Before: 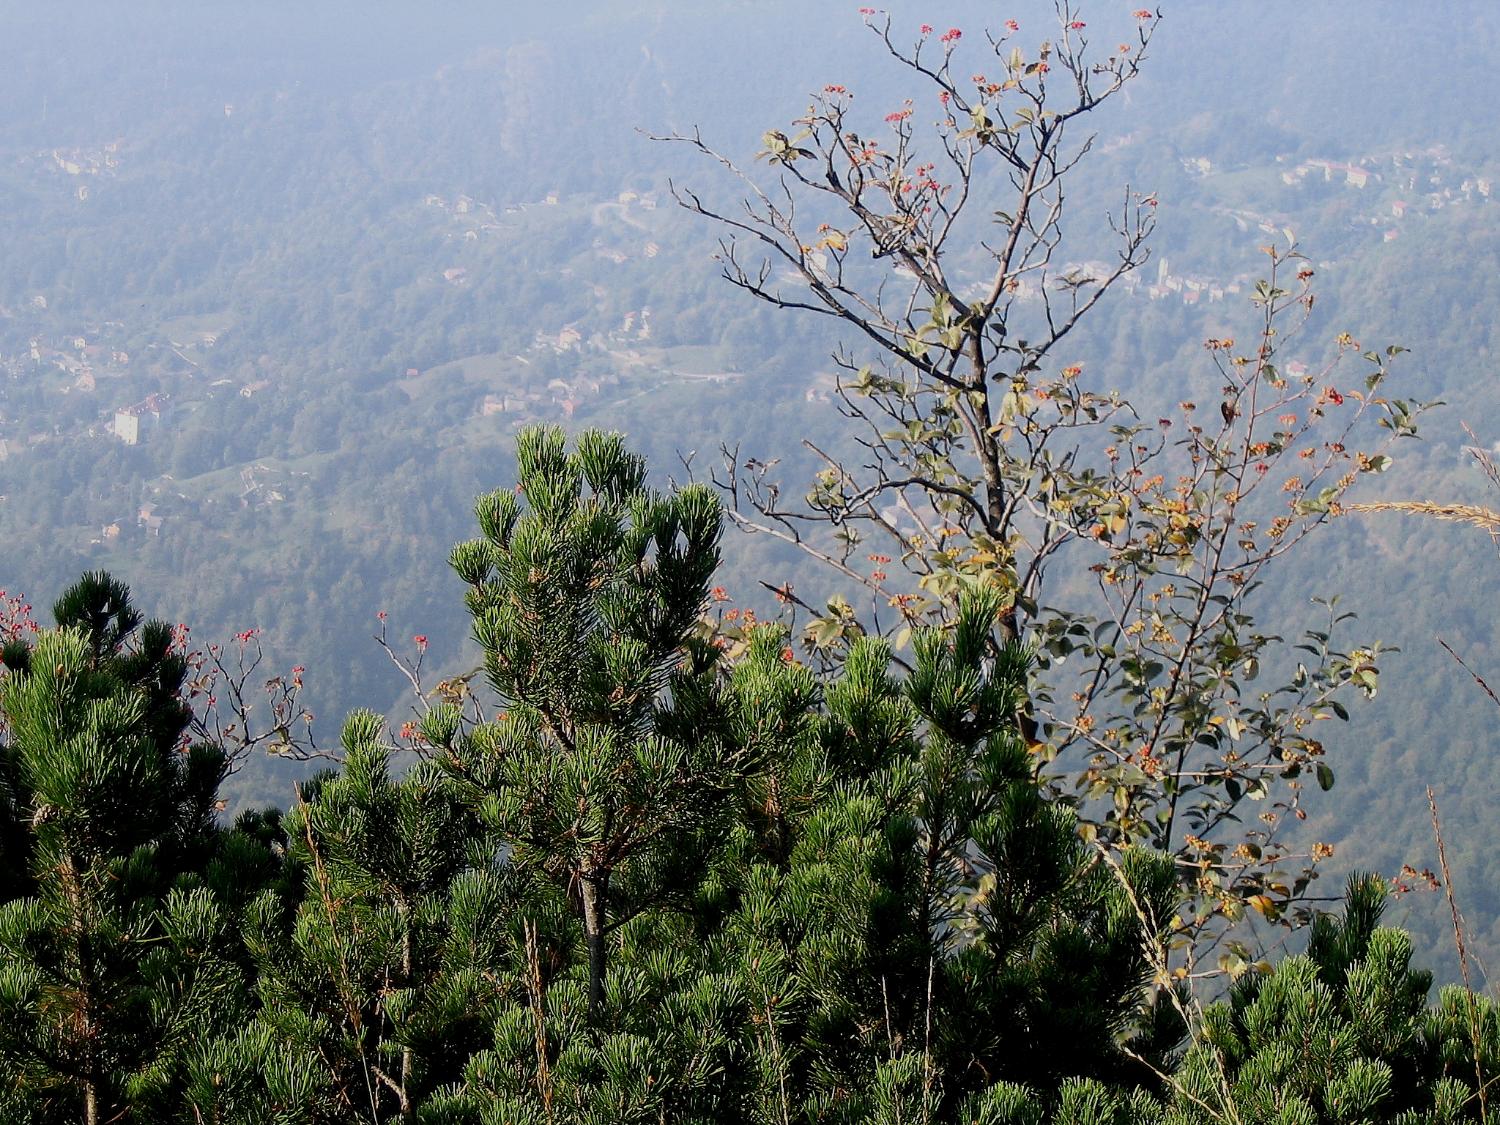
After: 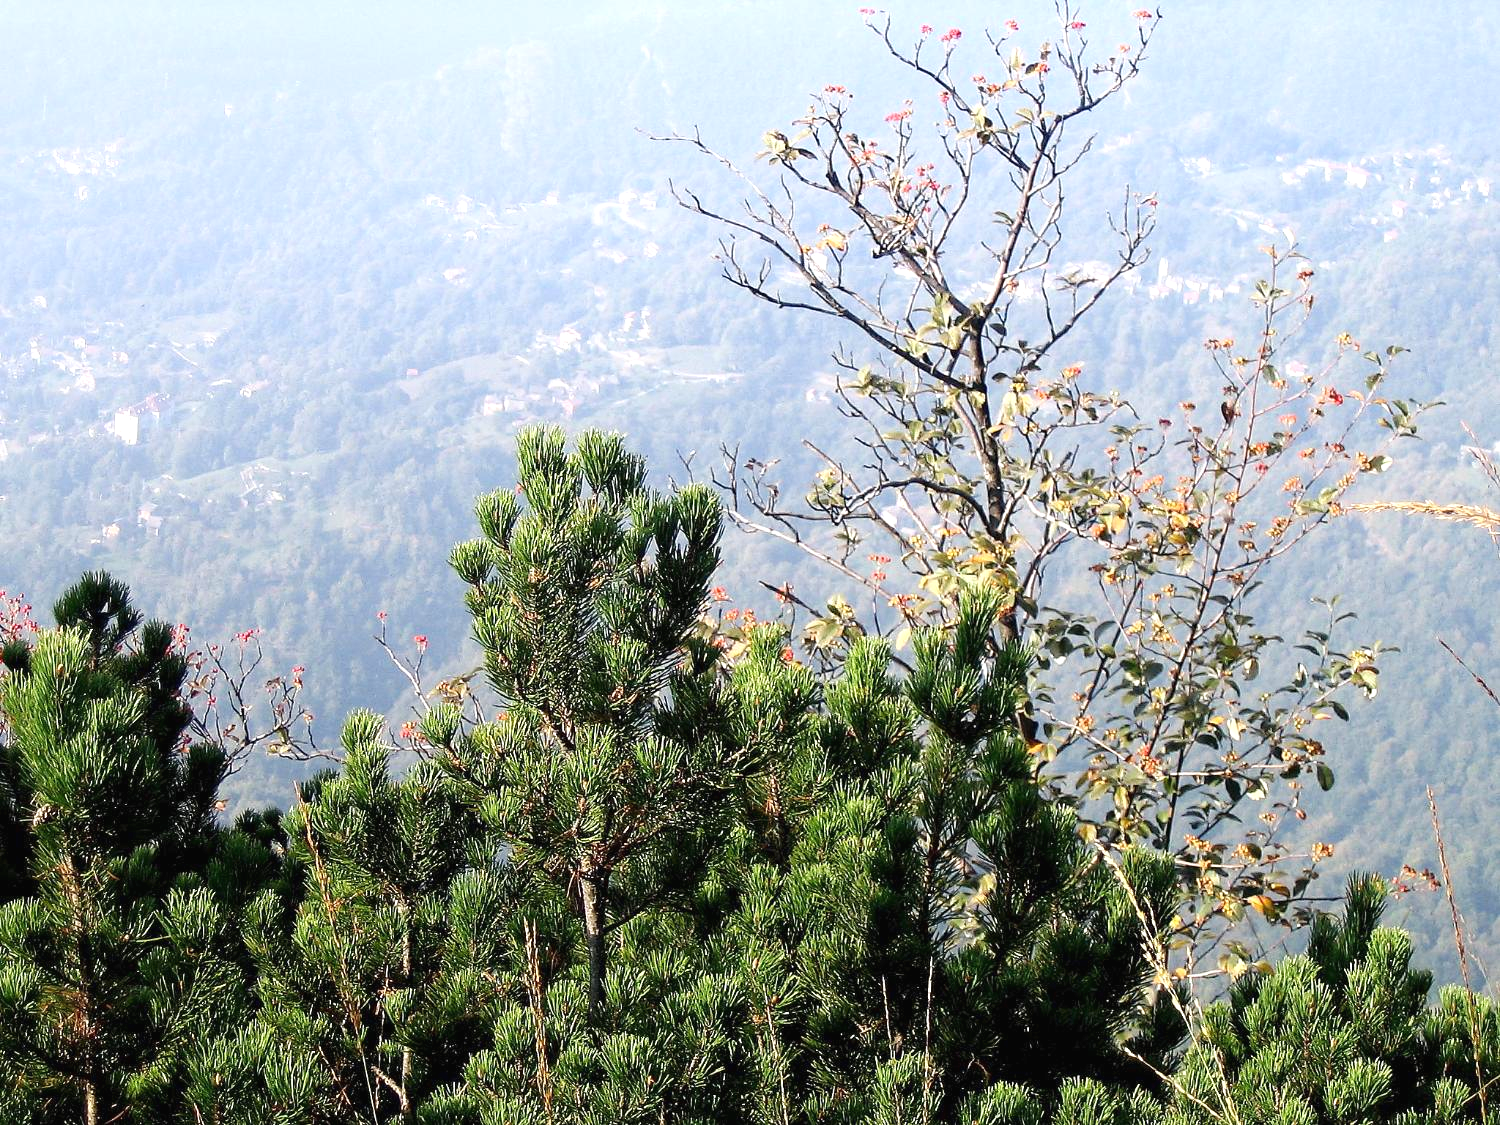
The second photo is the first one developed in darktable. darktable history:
base curve: curves: ch0 [(0, 0) (0.472, 0.508) (1, 1)], preserve colors none
exposure: black level correction -0.001, exposure 0.91 EV, compensate highlight preservation false
